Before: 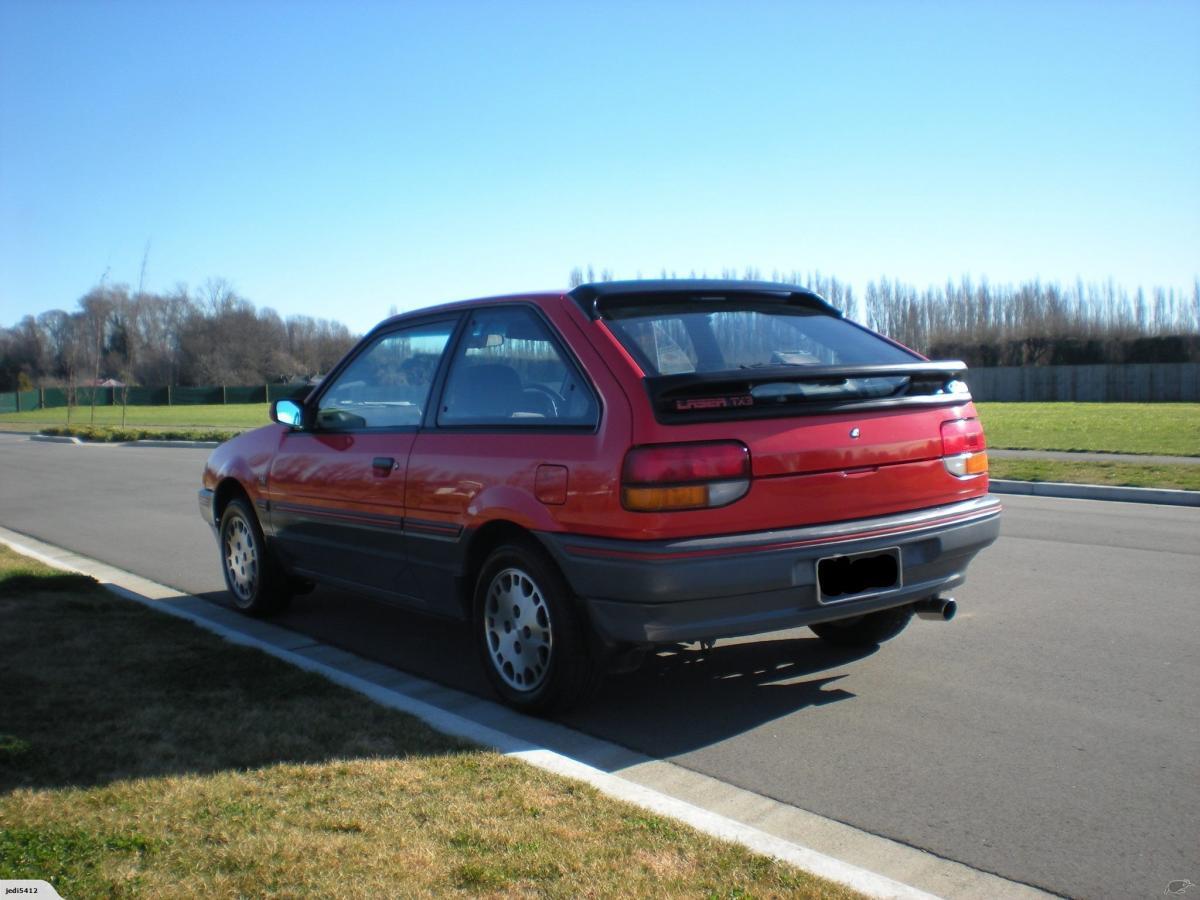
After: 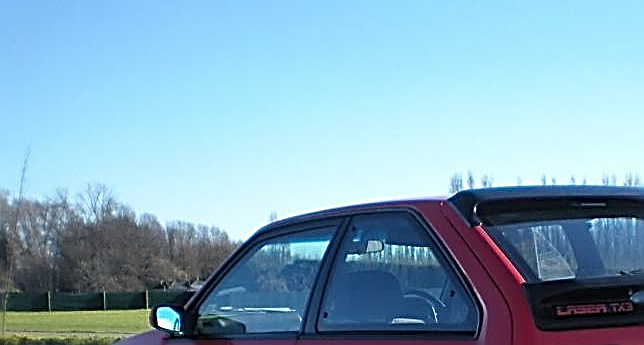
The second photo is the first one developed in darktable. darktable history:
crop: left 10.038%, top 10.488%, right 36.273%, bottom 51.126%
sharpen: amount 1.987
